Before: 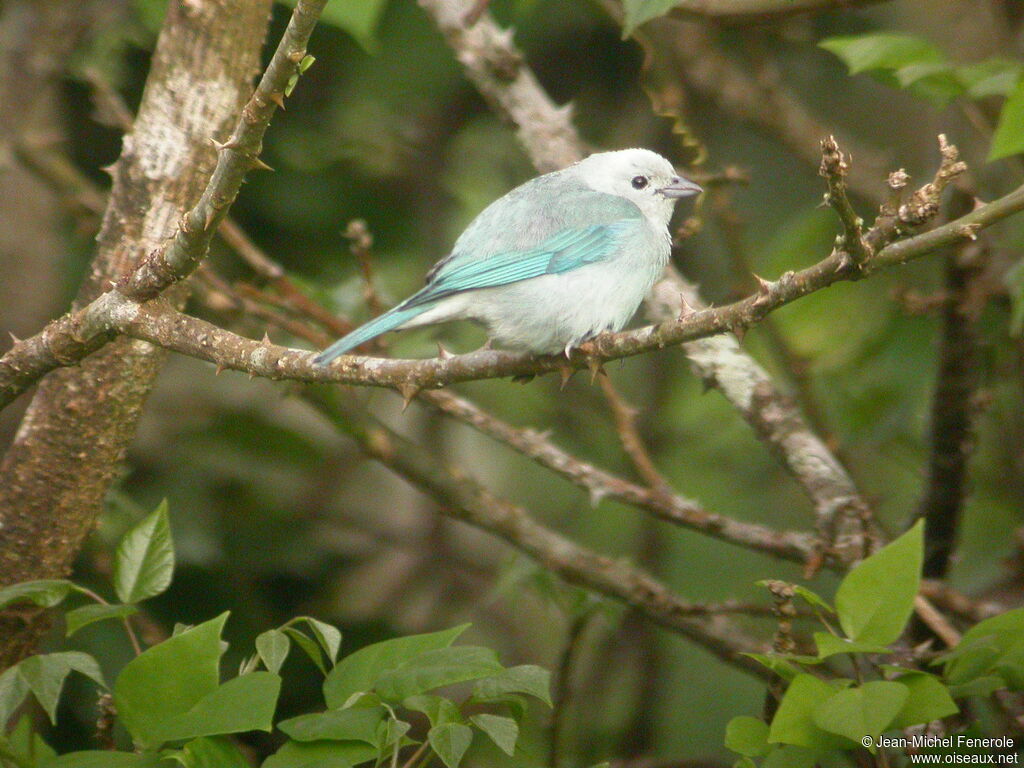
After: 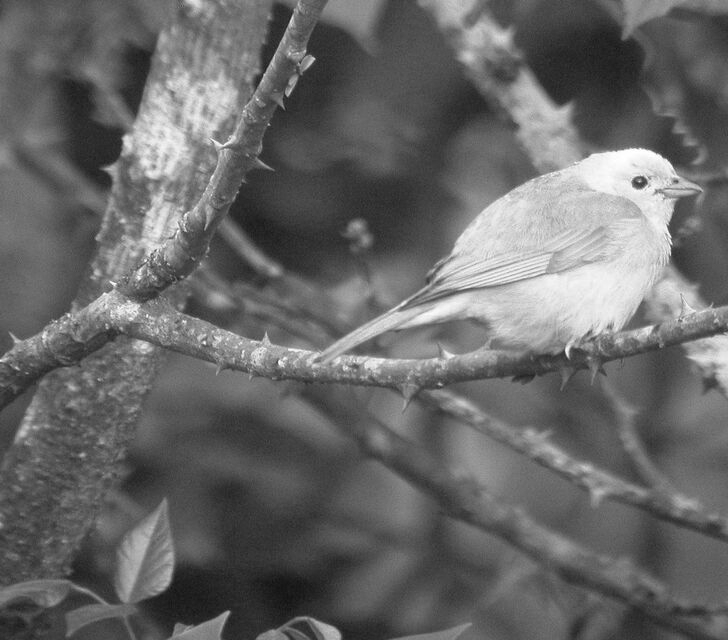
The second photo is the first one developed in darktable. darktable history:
contrast brightness saturation: saturation -1
crop: right 28.885%, bottom 16.626%
